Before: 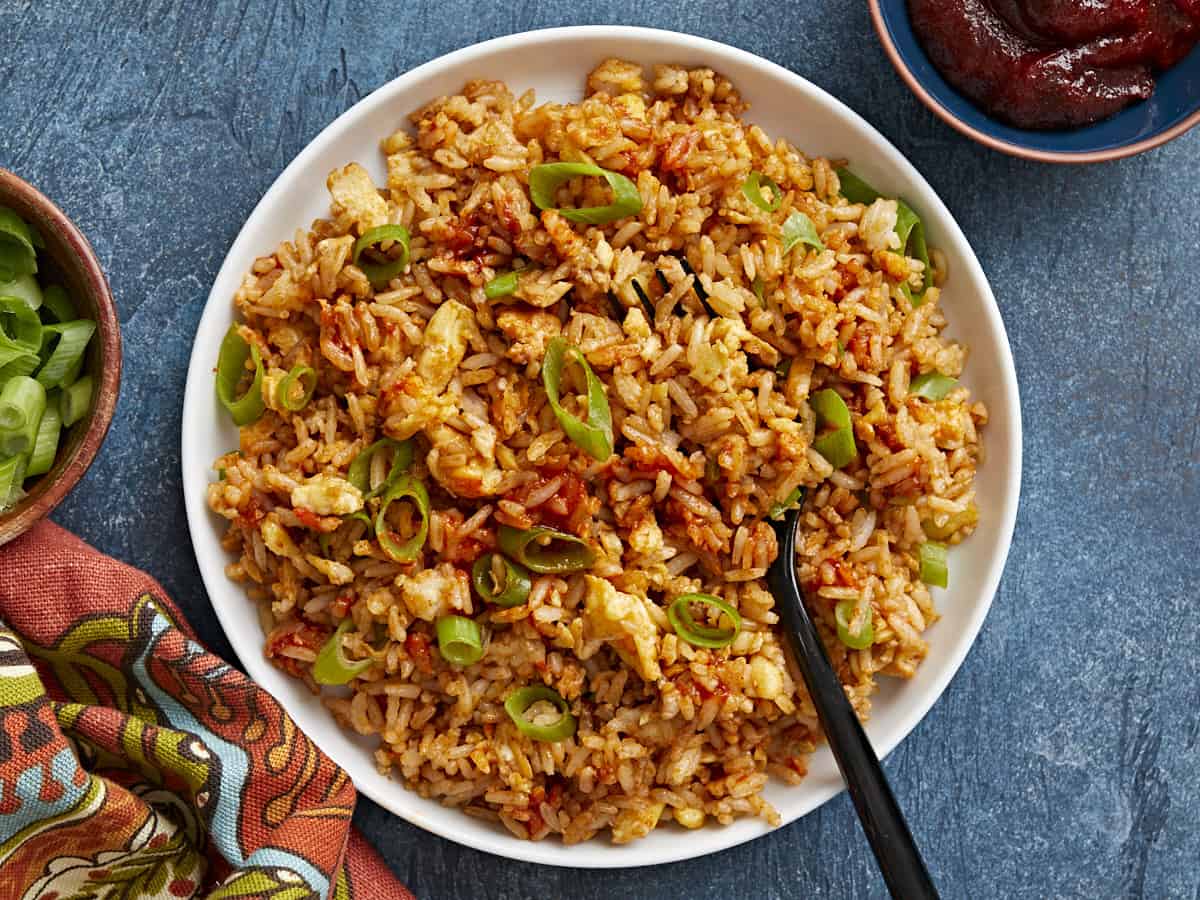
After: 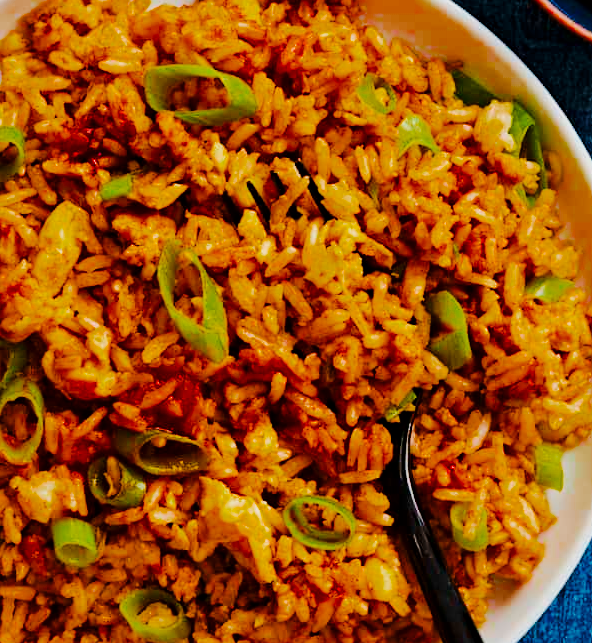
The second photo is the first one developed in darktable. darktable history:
local contrast: mode bilateral grid, contrast 20, coarseness 49, detail 119%, midtone range 0.2
crop: left 32.163%, top 10.957%, right 18.5%, bottom 17.58%
base curve: curves: ch0 [(0, 0) (0.032, 0.025) (0.121, 0.166) (0.206, 0.329) (0.605, 0.79) (1, 1)], preserve colors none
tone equalizer: -8 EV -0.014 EV, -7 EV 0.01 EV, -6 EV -0.008 EV, -5 EV 0.008 EV, -4 EV -0.043 EV, -3 EV -0.229 EV, -2 EV -0.641 EV, -1 EV -0.969 EV, +0 EV -0.949 EV, edges refinement/feathering 500, mask exposure compensation -1.57 EV, preserve details no
color balance rgb: linear chroma grading › global chroma 14.539%, perceptual saturation grading › global saturation 30.29%, global vibrance 9.676%, contrast 15.058%, saturation formula JzAzBz (2021)
